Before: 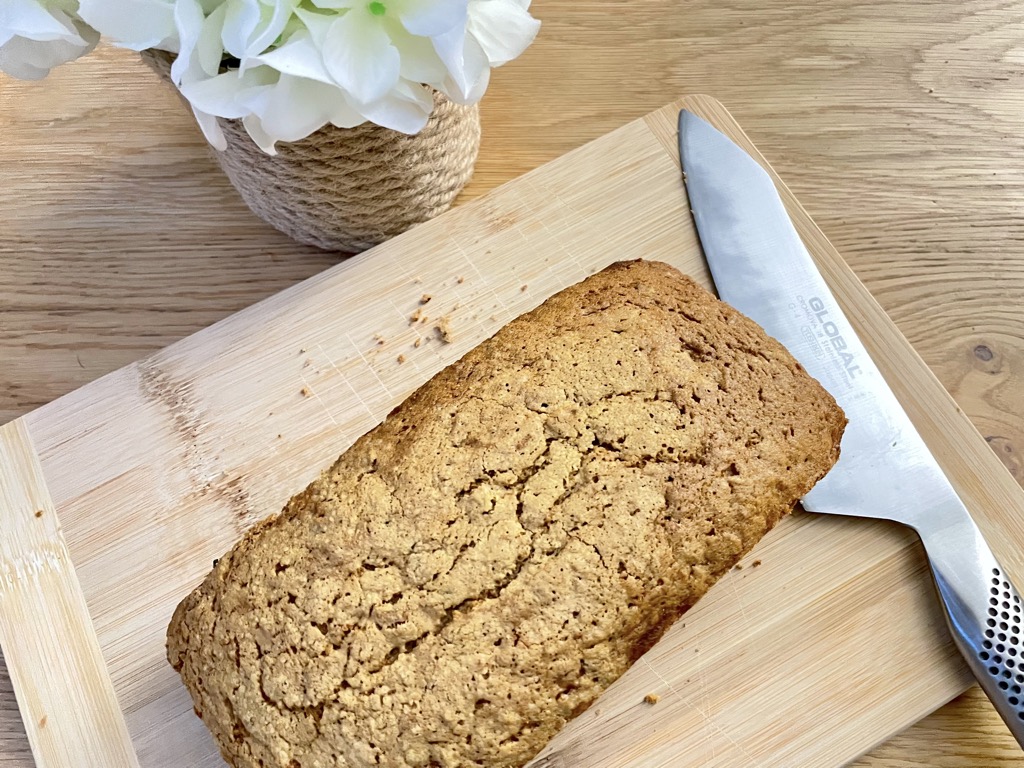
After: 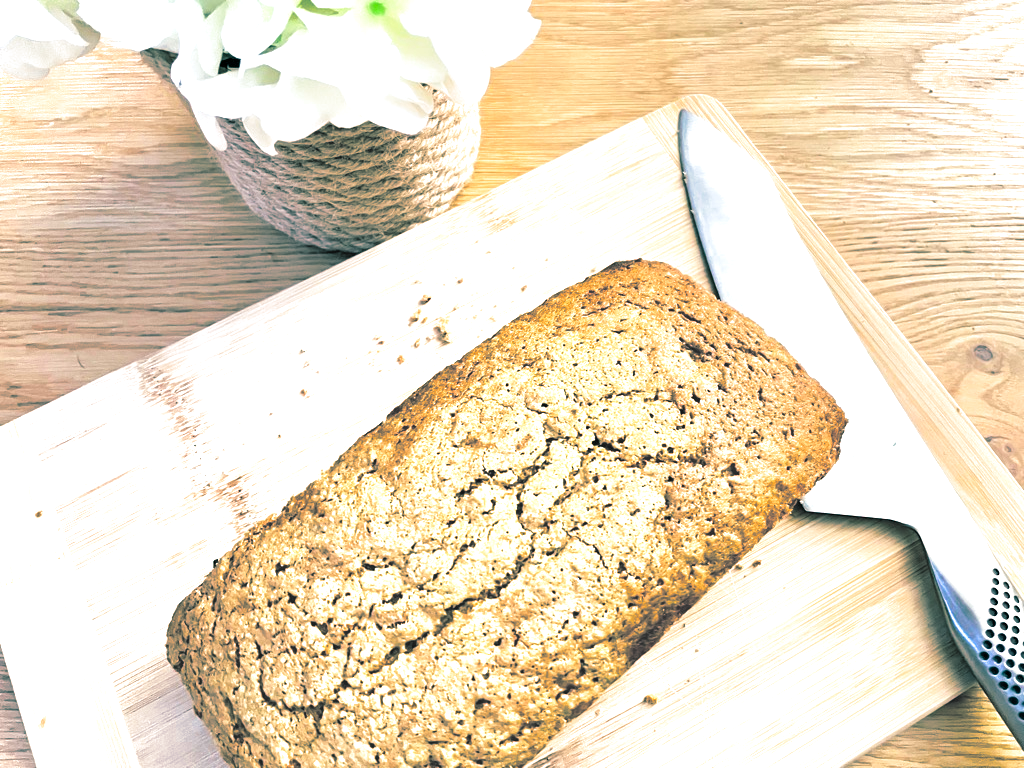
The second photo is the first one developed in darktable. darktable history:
split-toning: shadows › hue 186.43°, highlights › hue 49.29°, compress 30.29%
exposure: exposure 1 EV, compensate highlight preservation false
